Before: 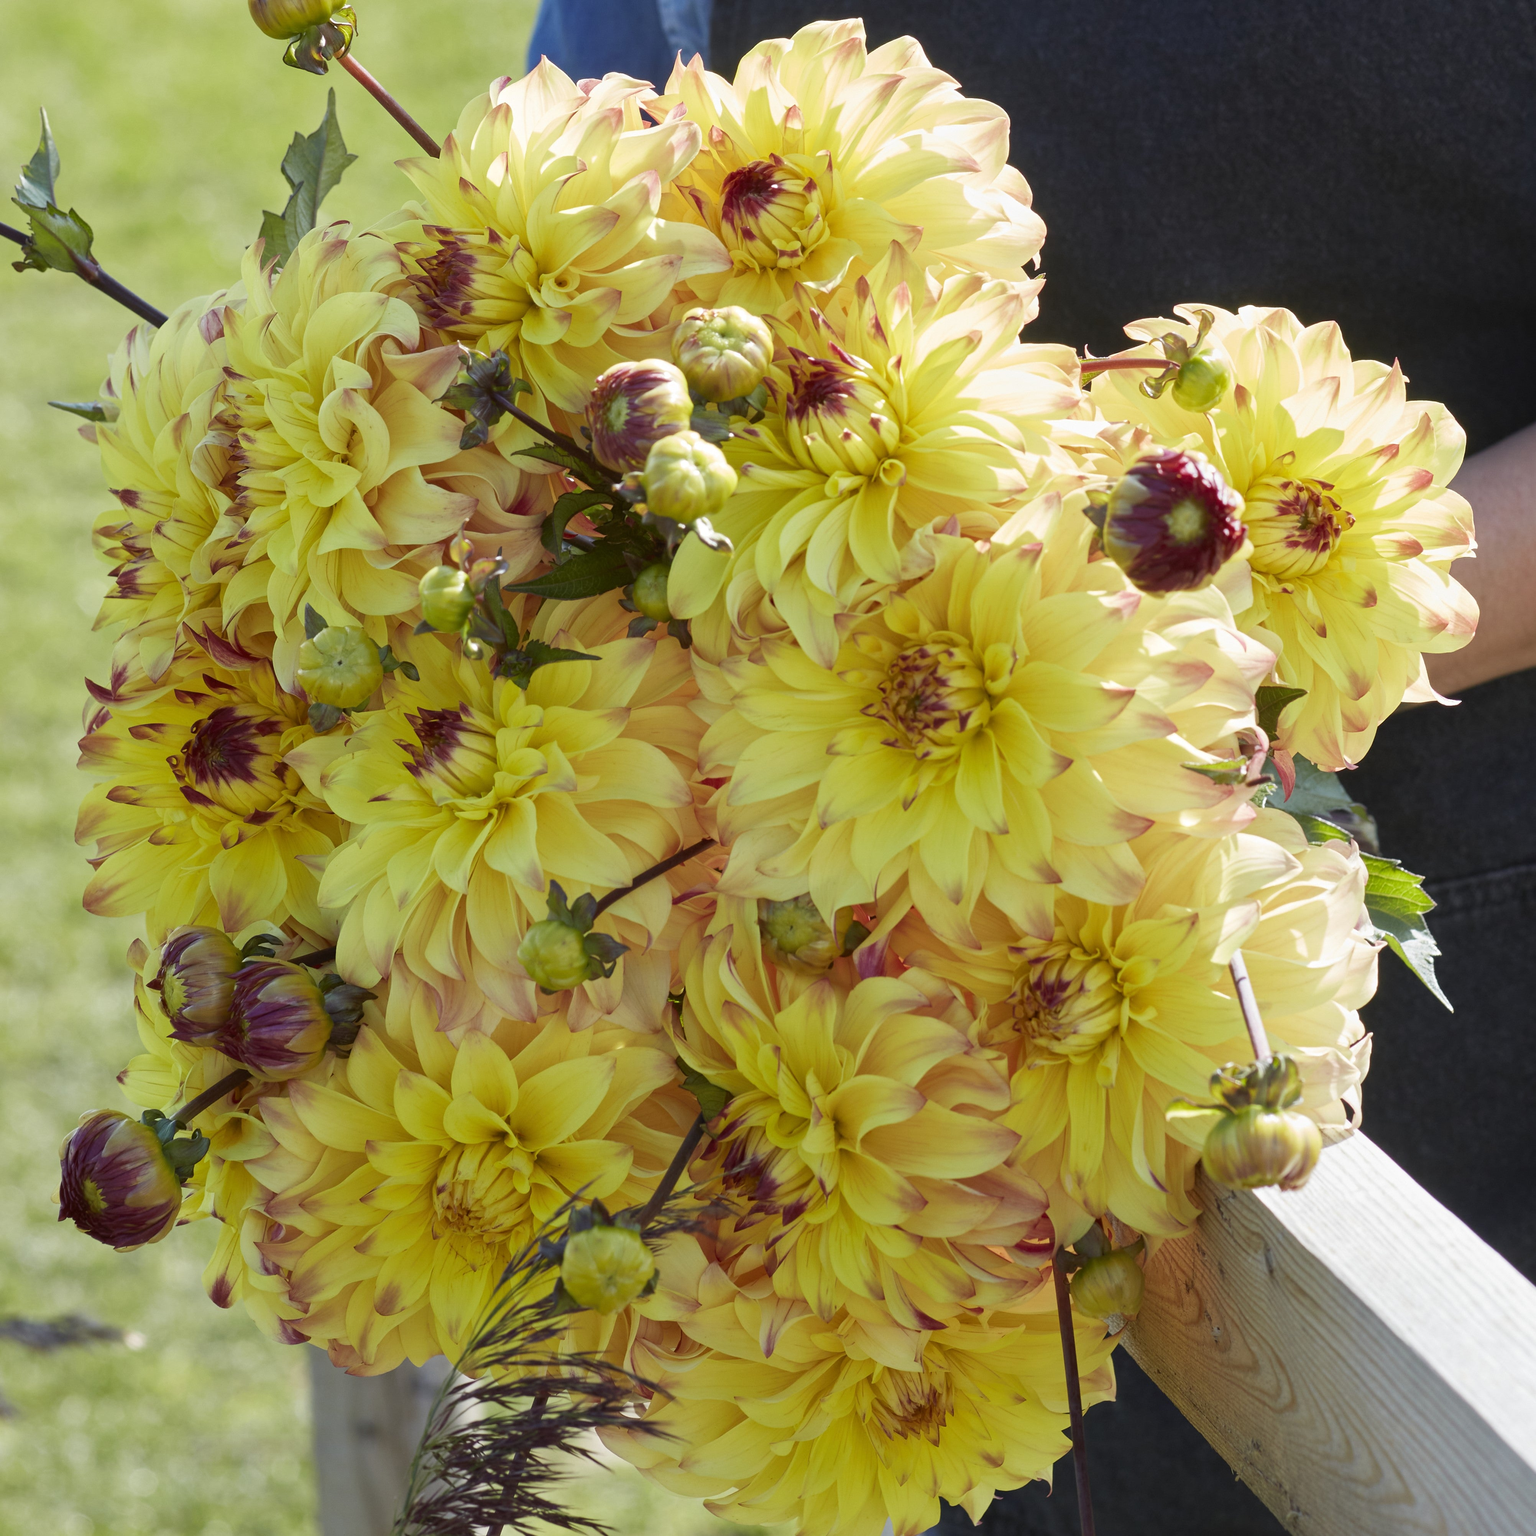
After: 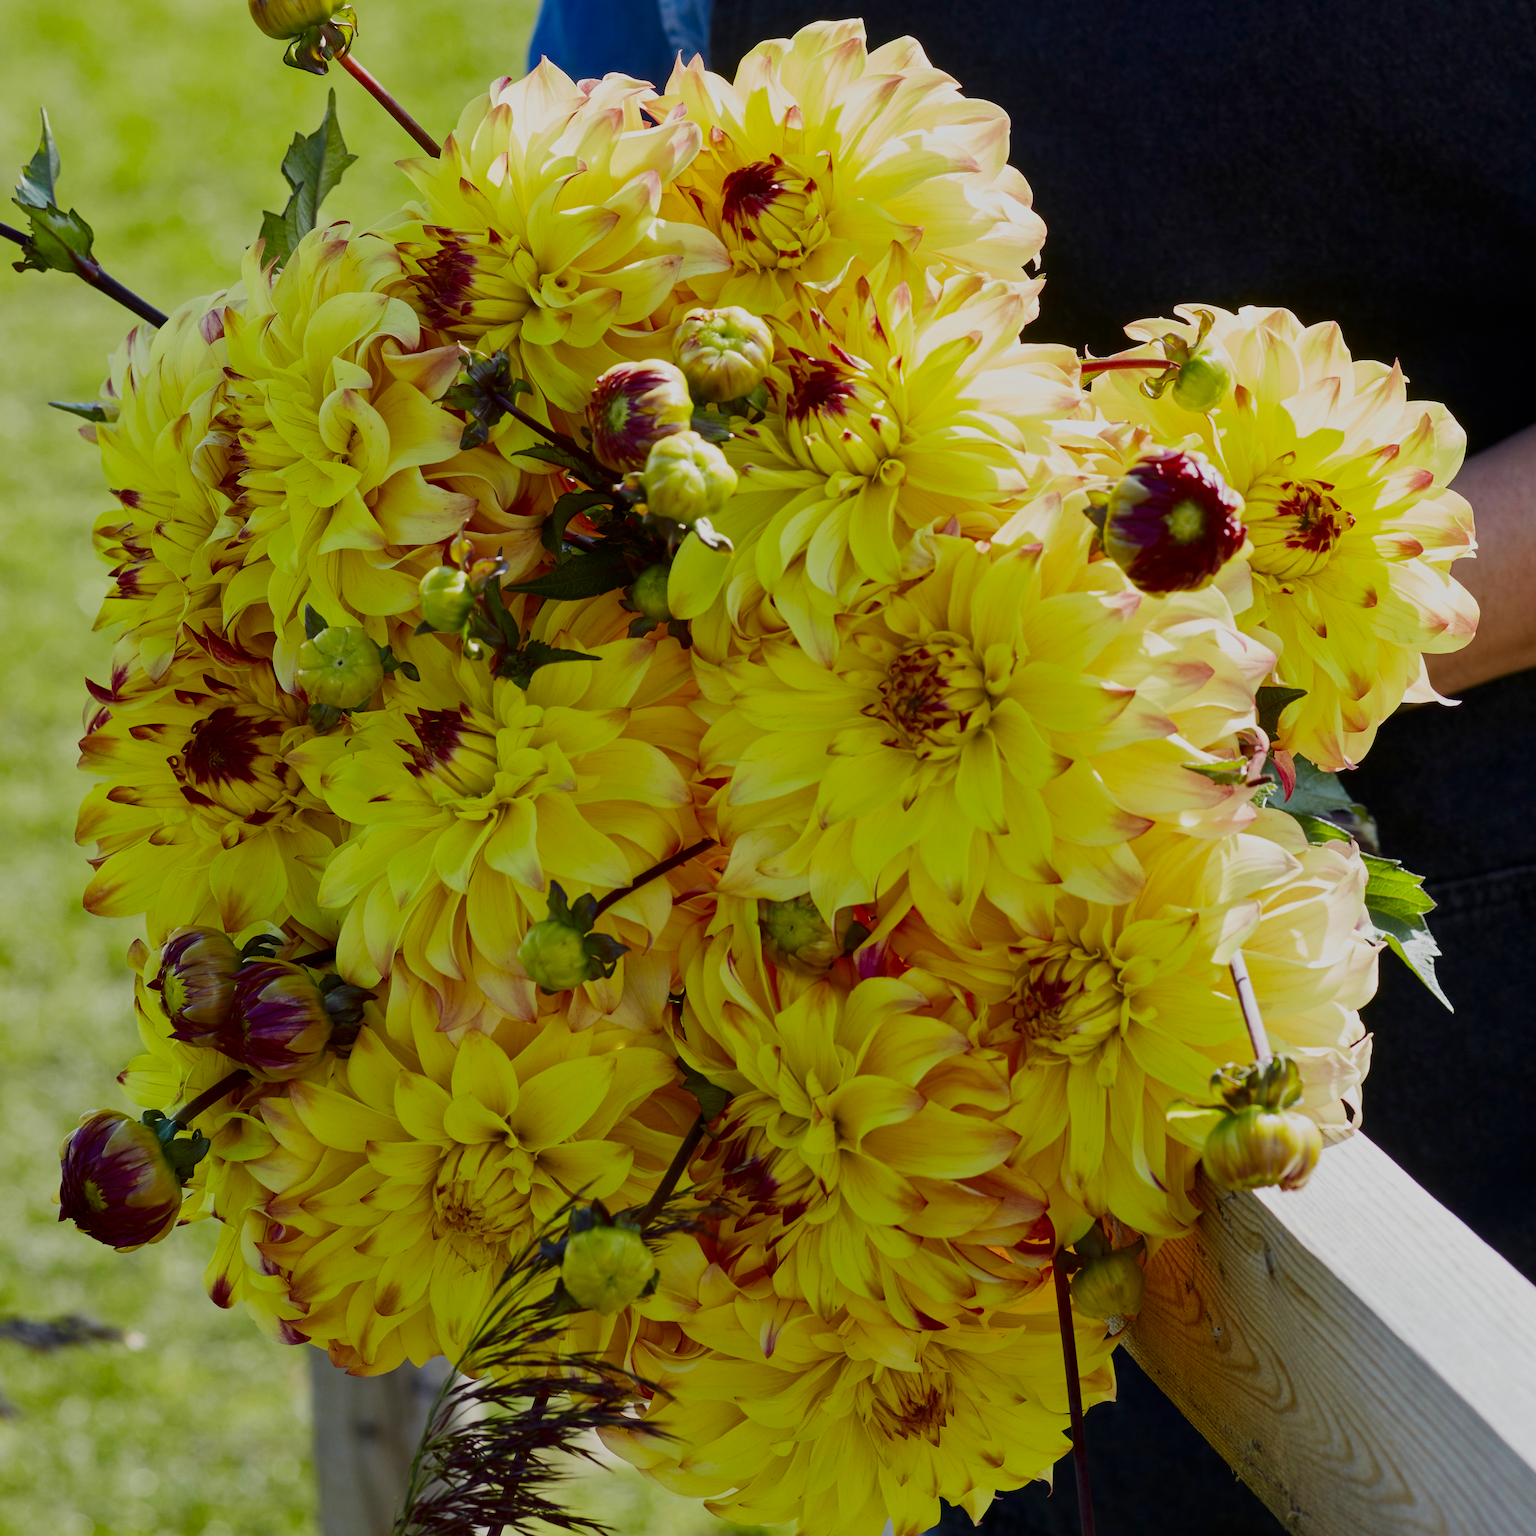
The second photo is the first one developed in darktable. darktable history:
exposure: exposure 0.202 EV, compensate highlight preservation false
contrast brightness saturation: contrast 0.126, brightness -0.238, saturation 0.138
color balance rgb: perceptual saturation grading › global saturation 24.947%
filmic rgb: black relative exposure -7.65 EV, white relative exposure 4.56 EV, hardness 3.61, iterations of high-quality reconstruction 0
